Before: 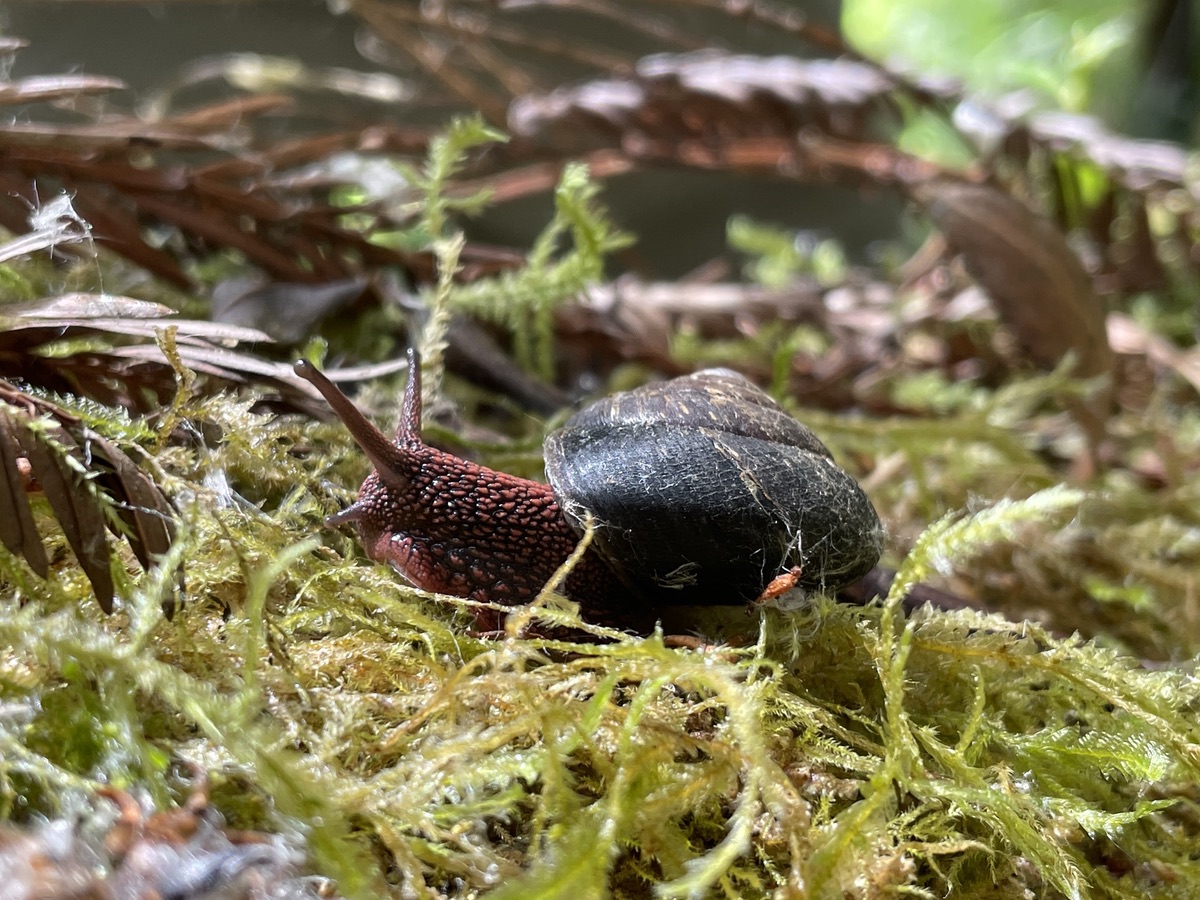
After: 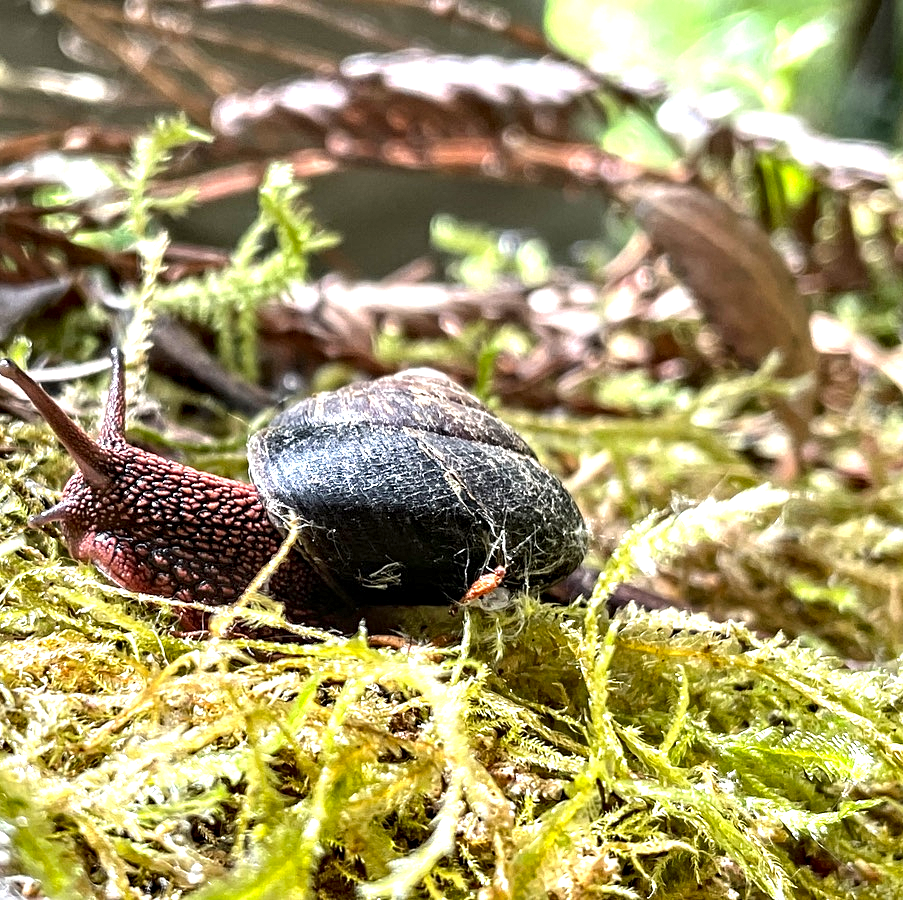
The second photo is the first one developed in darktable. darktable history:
exposure: black level correction 0, exposure 1 EV, compensate highlight preservation false
contrast equalizer: y [[0.5, 0.542, 0.583, 0.625, 0.667, 0.708], [0.5 ×6], [0.5 ×6], [0 ×6], [0 ×6]]
crop and rotate: left 24.714%
